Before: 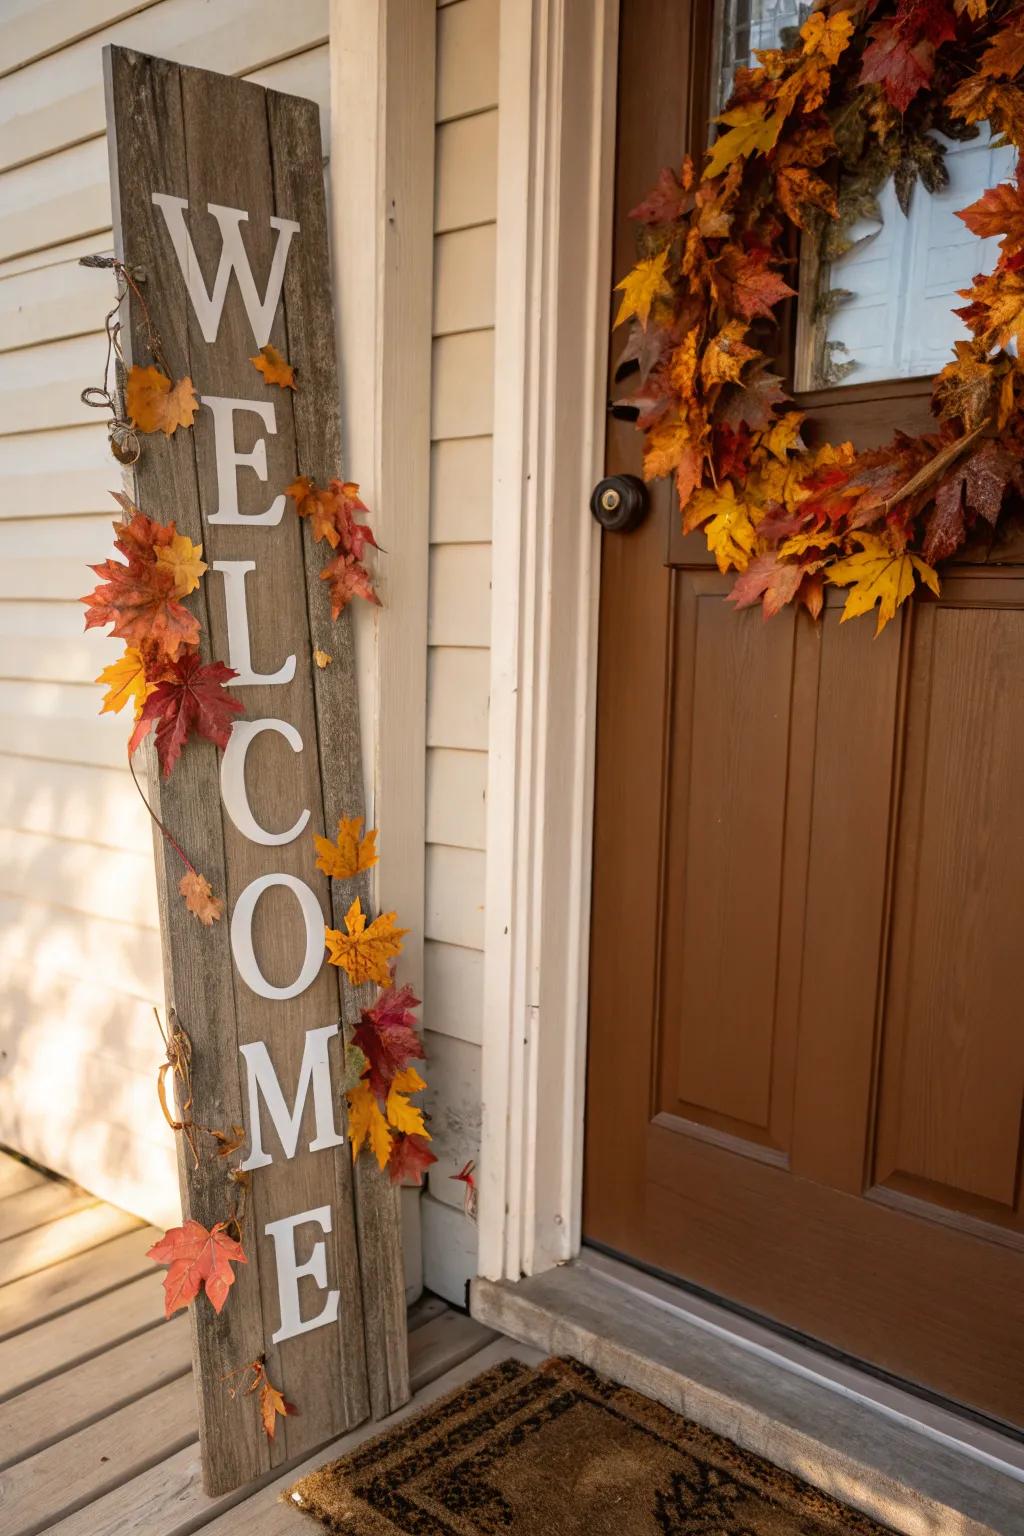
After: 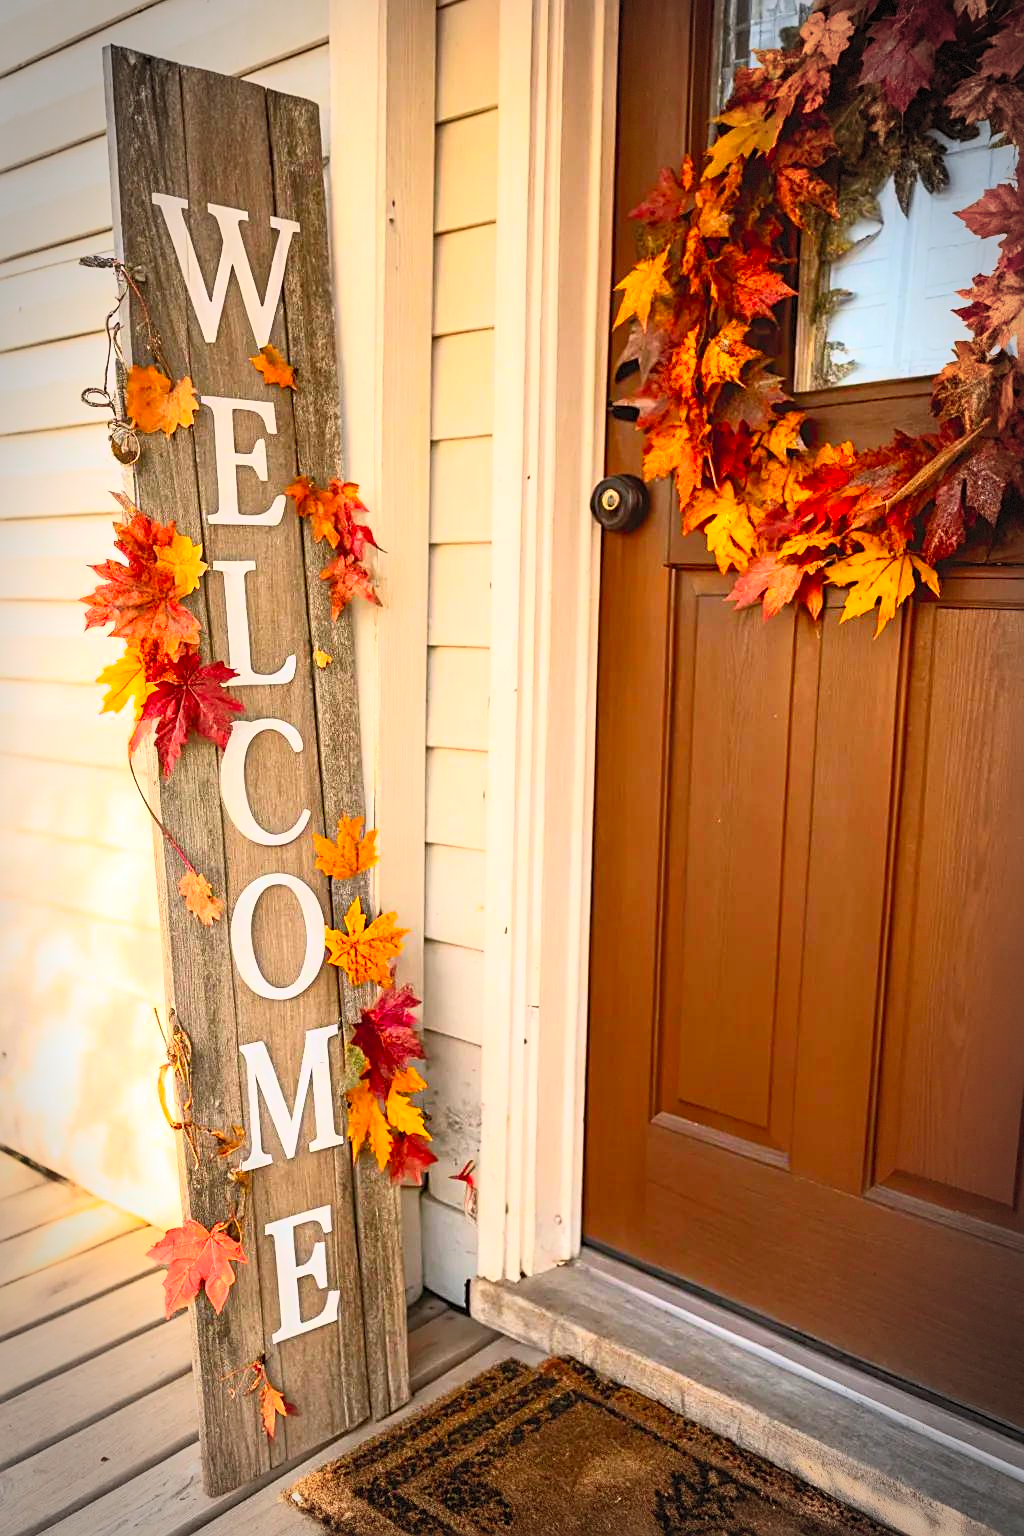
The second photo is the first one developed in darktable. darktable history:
contrast brightness saturation: contrast 0.392, brightness 0.512
vignetting: automatic ratio true, dithering 8-bit output
color correction: highlights b* -0.028, saturation 1.79
sharpen: on, module defaults
